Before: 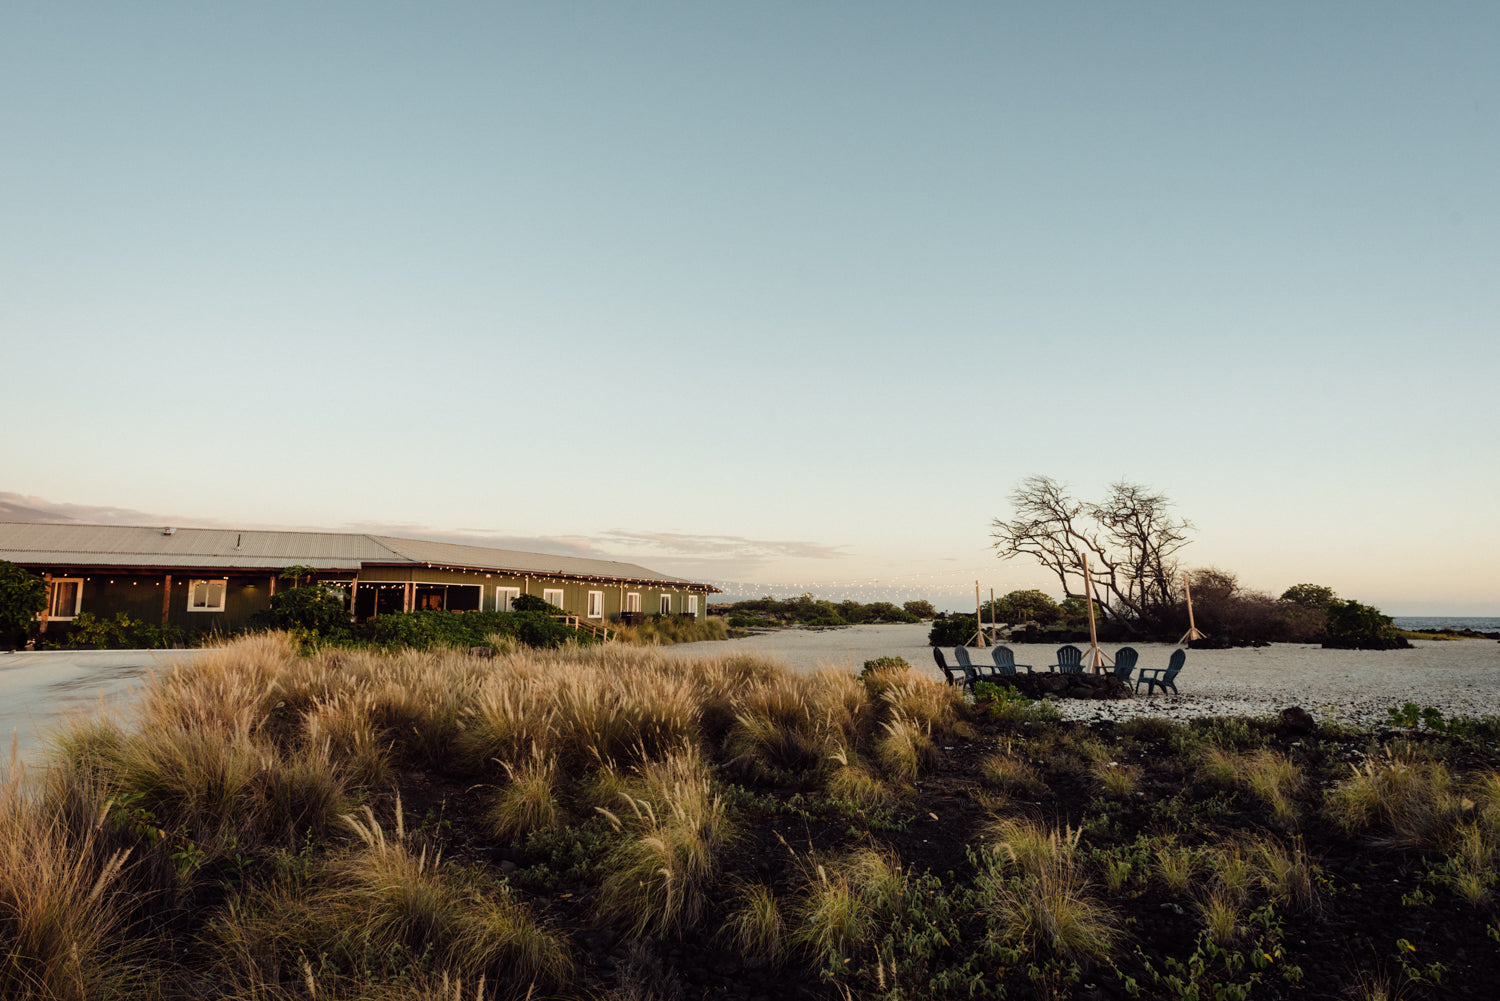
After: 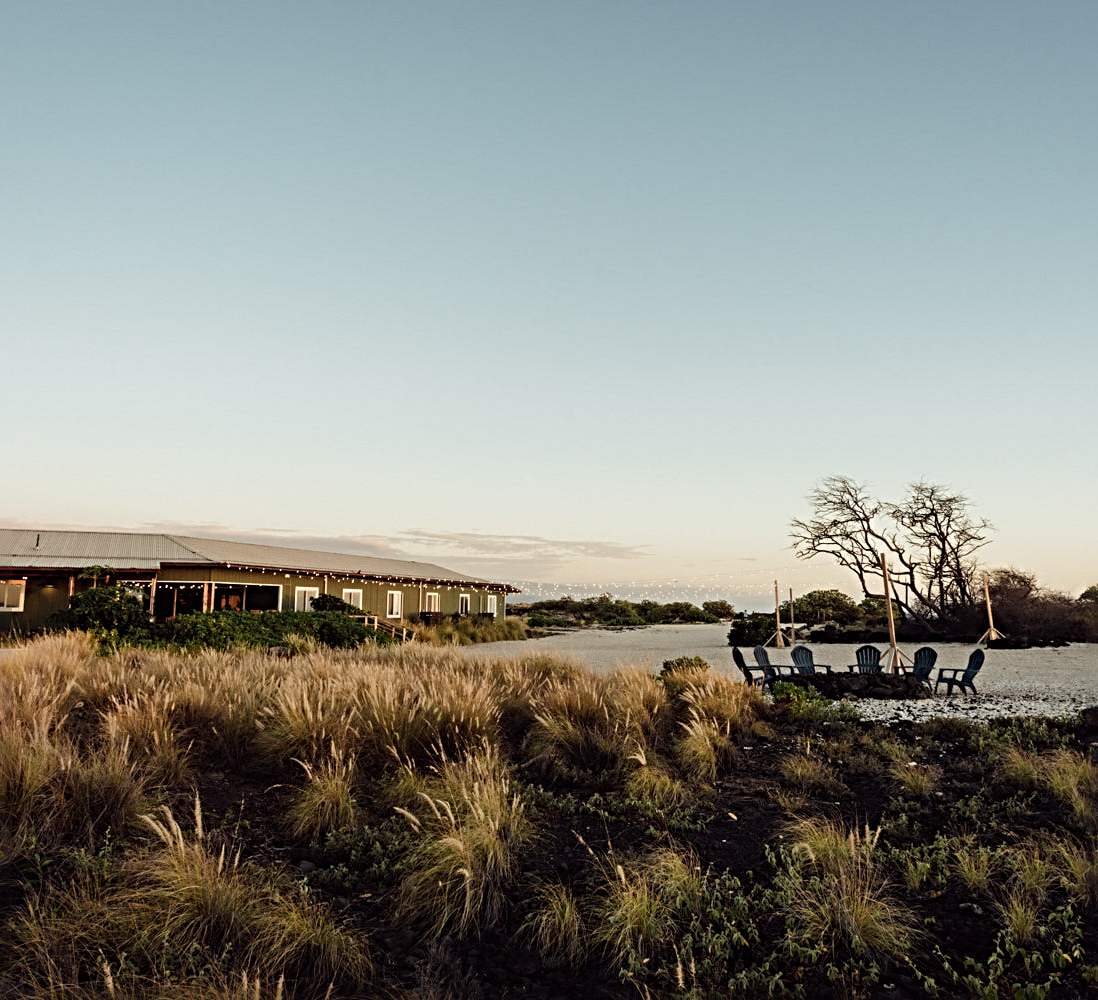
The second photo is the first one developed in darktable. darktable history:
crop: left 13.443%, right 13.31%
sharpen: radius 4.883
